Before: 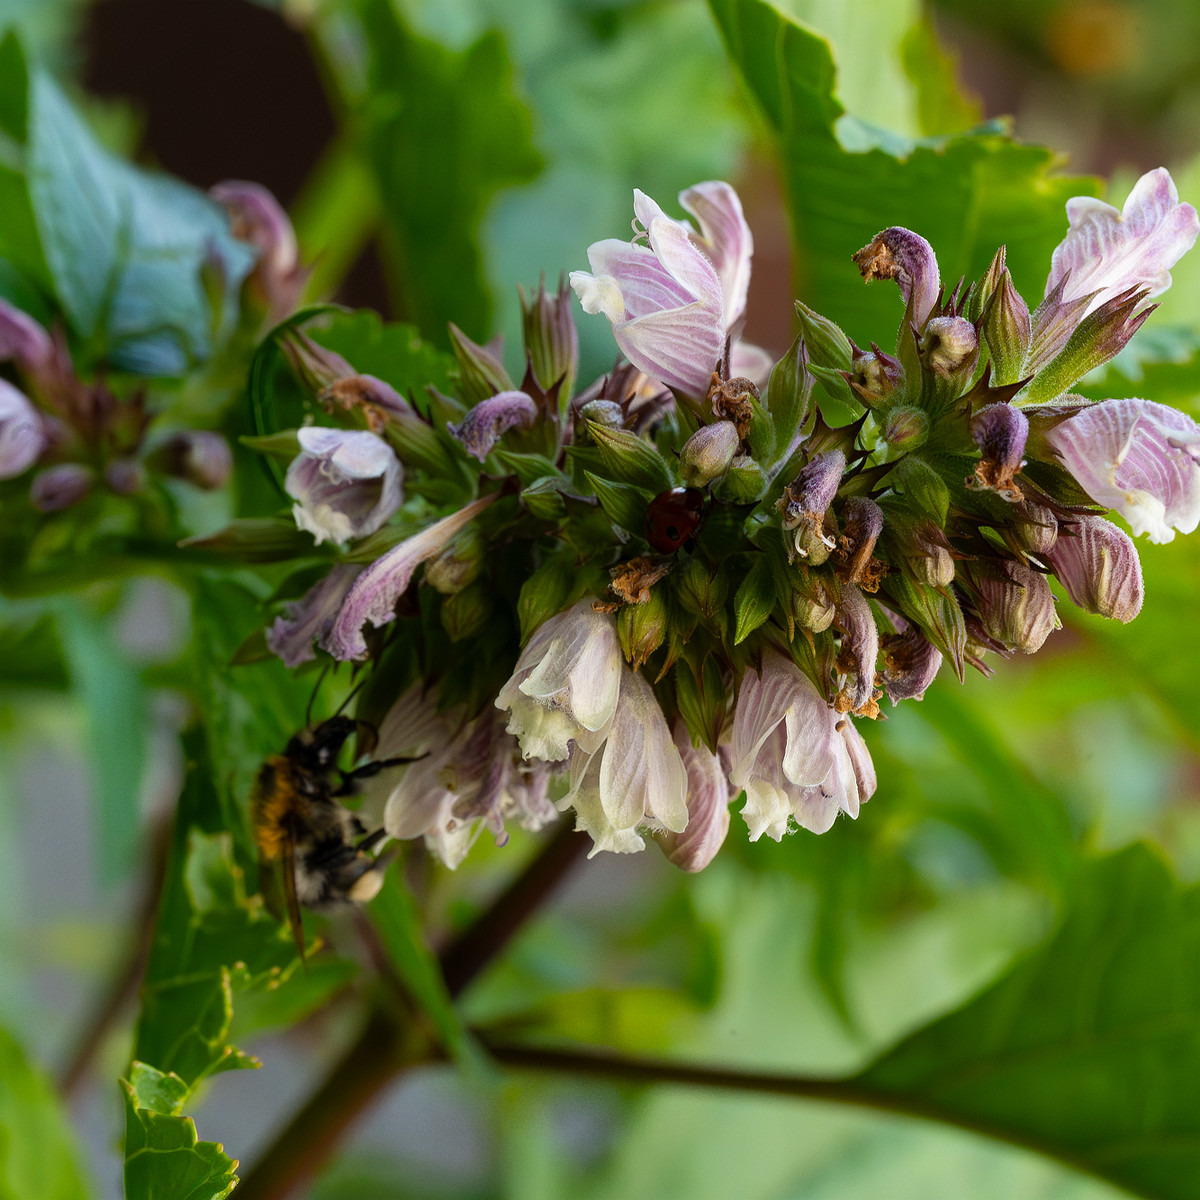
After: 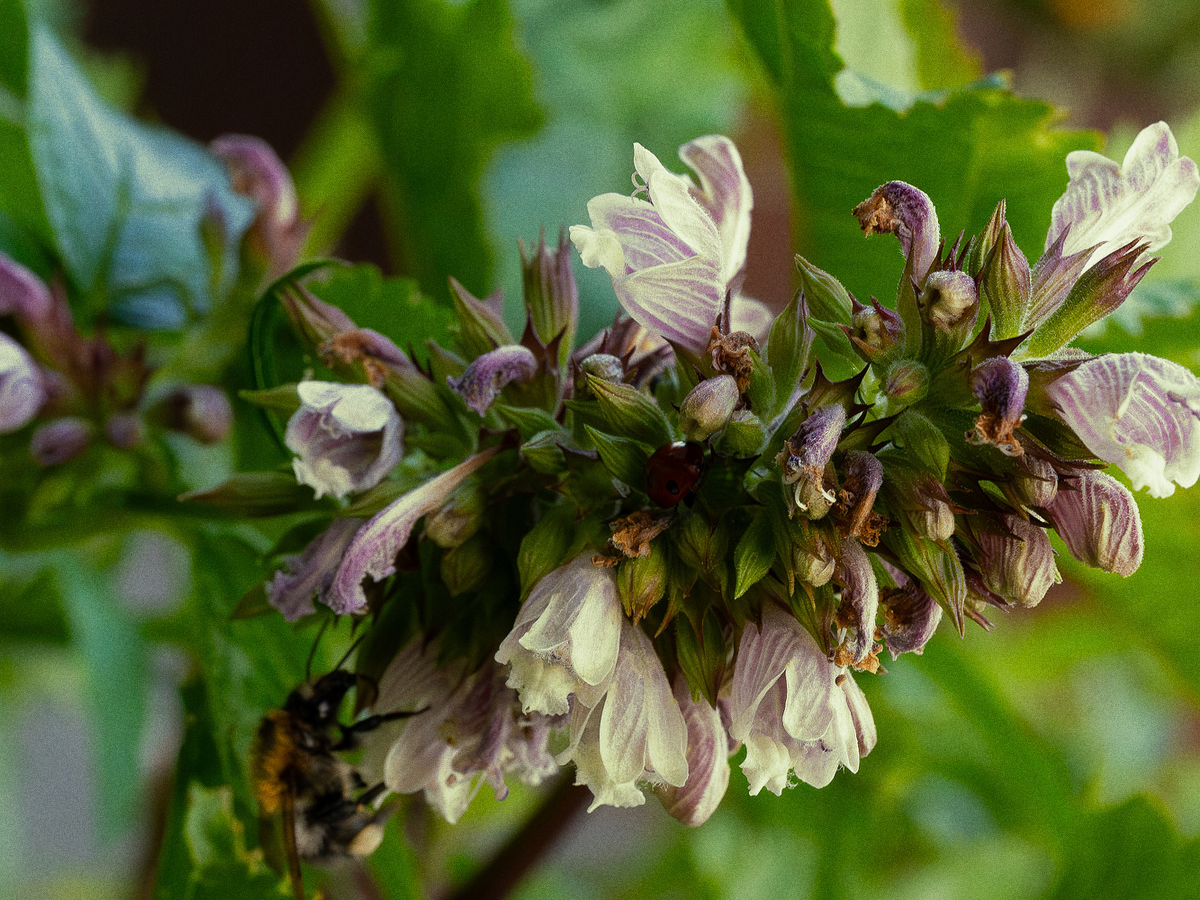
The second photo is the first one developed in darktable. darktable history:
crop: top 3.857%, bottom 21.132%
split-toning: shadows › hue 290.82°, shadows › saturation 0.34, highlights › saturation 0.38, balance 0, compress 50%
exposure: exposure -0.177 EV, compensate highlight preservation false
grain: coarseness 0.47 ISO
